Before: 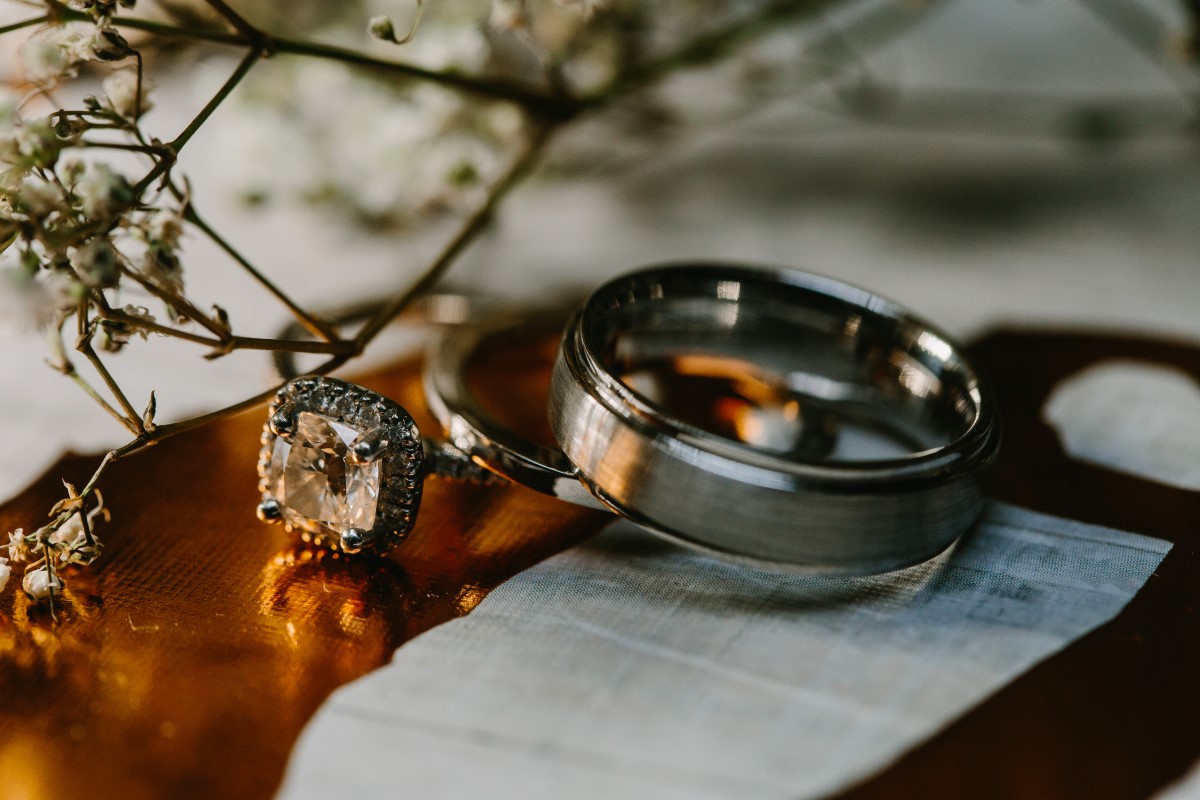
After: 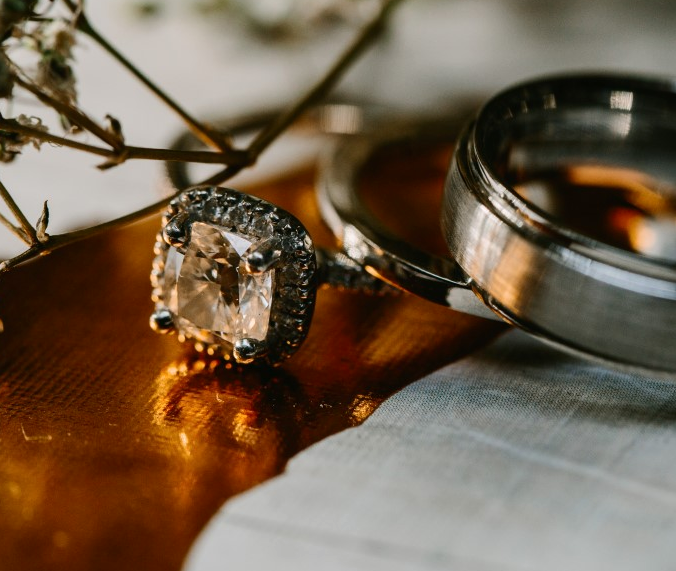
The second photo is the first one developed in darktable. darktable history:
crop: left 8.966%, top 23.852%, right 34.699%, bottom 4.703%
tone curve: curves: ch0 [(0, 0) (0.08, 0.069) (0.4, 0.391) (0.6, 0.609) (0.92, 0.93) (1, 1)], color space Lab, independent channels, preserve colors none
